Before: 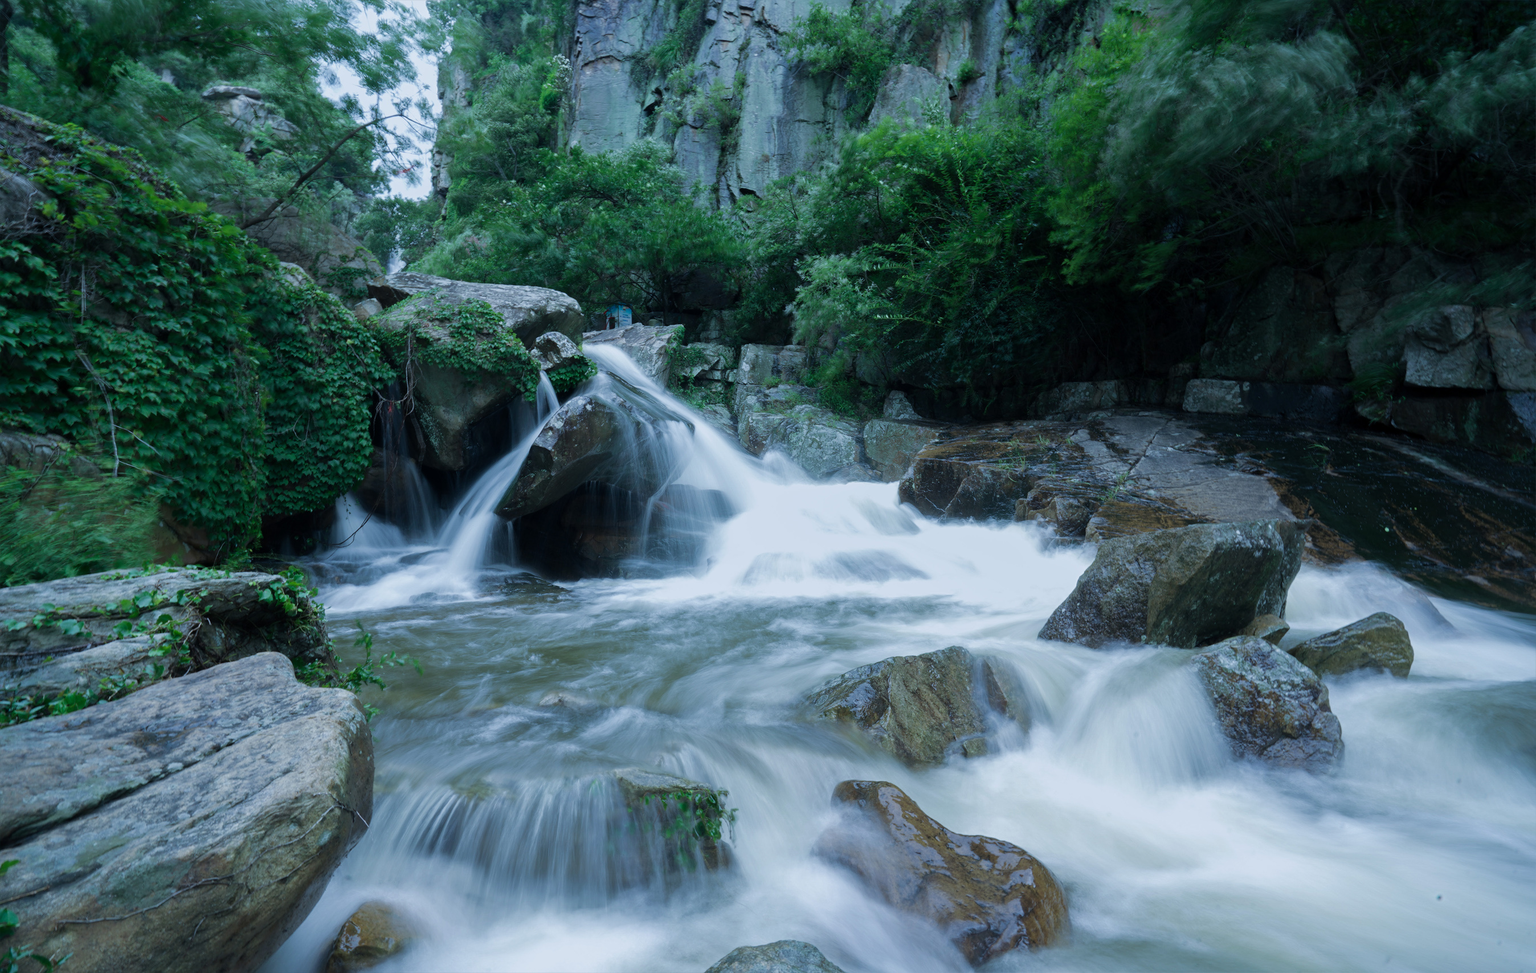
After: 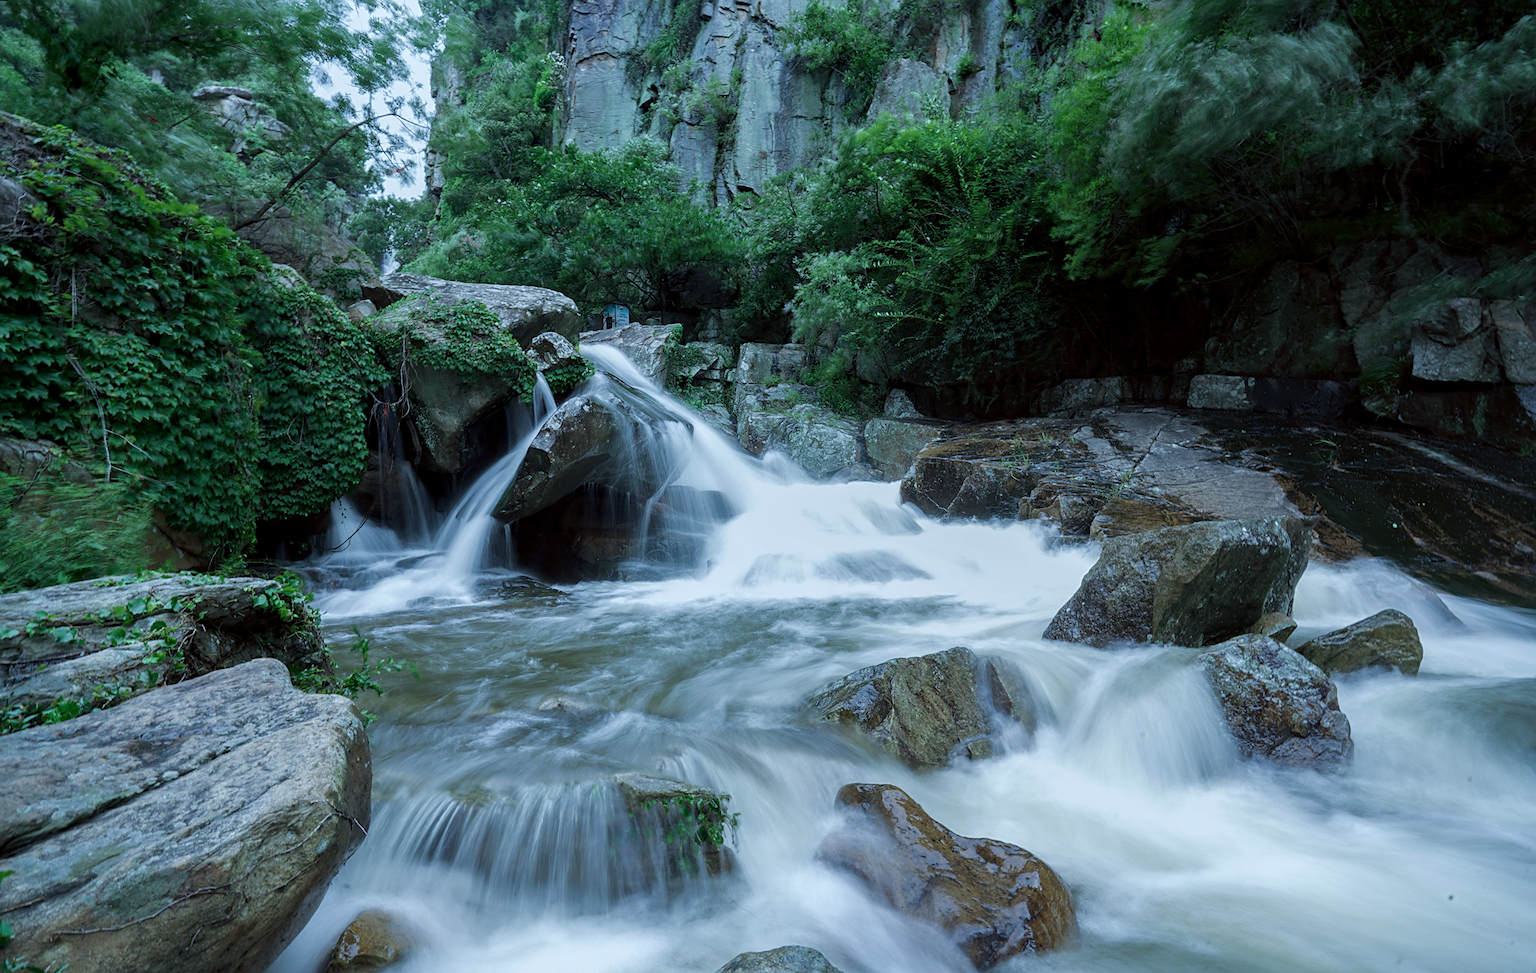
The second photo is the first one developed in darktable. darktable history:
rotate and perspective: rotation -0.45°, automatic cropping original format, crop left 0.008, crop right 0.992, crop top 0.012, crop bottom 0.988
sharpen: on, module defaults
local contrast: on, module defaults
color correction: highlights a* -2.73, highlights b* -2.09, shadows a* 2.41, shadows b* 2.73
